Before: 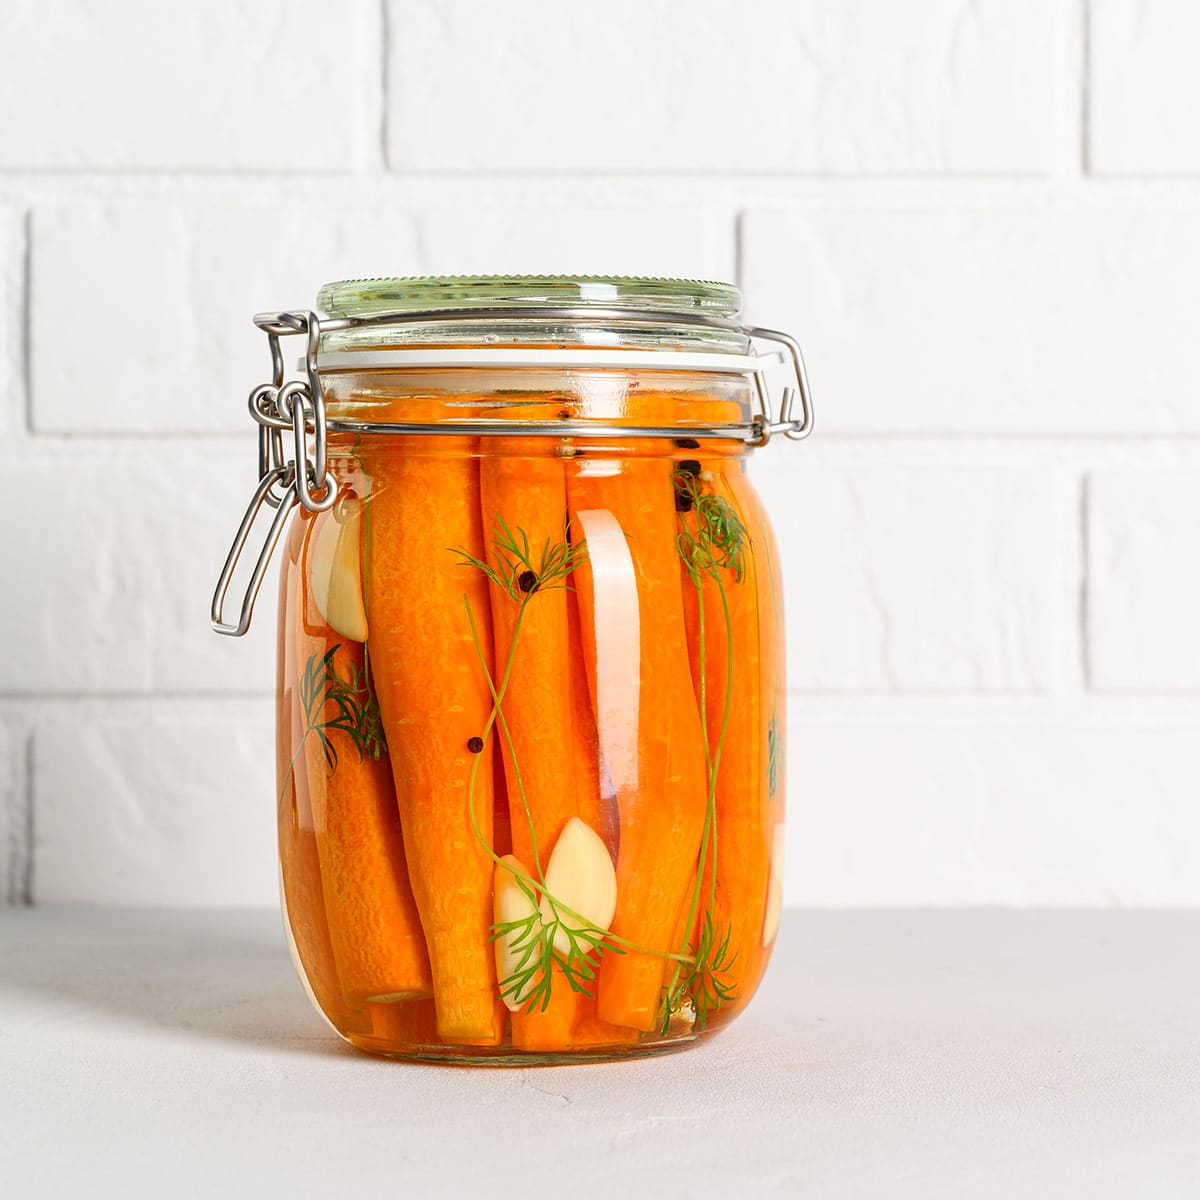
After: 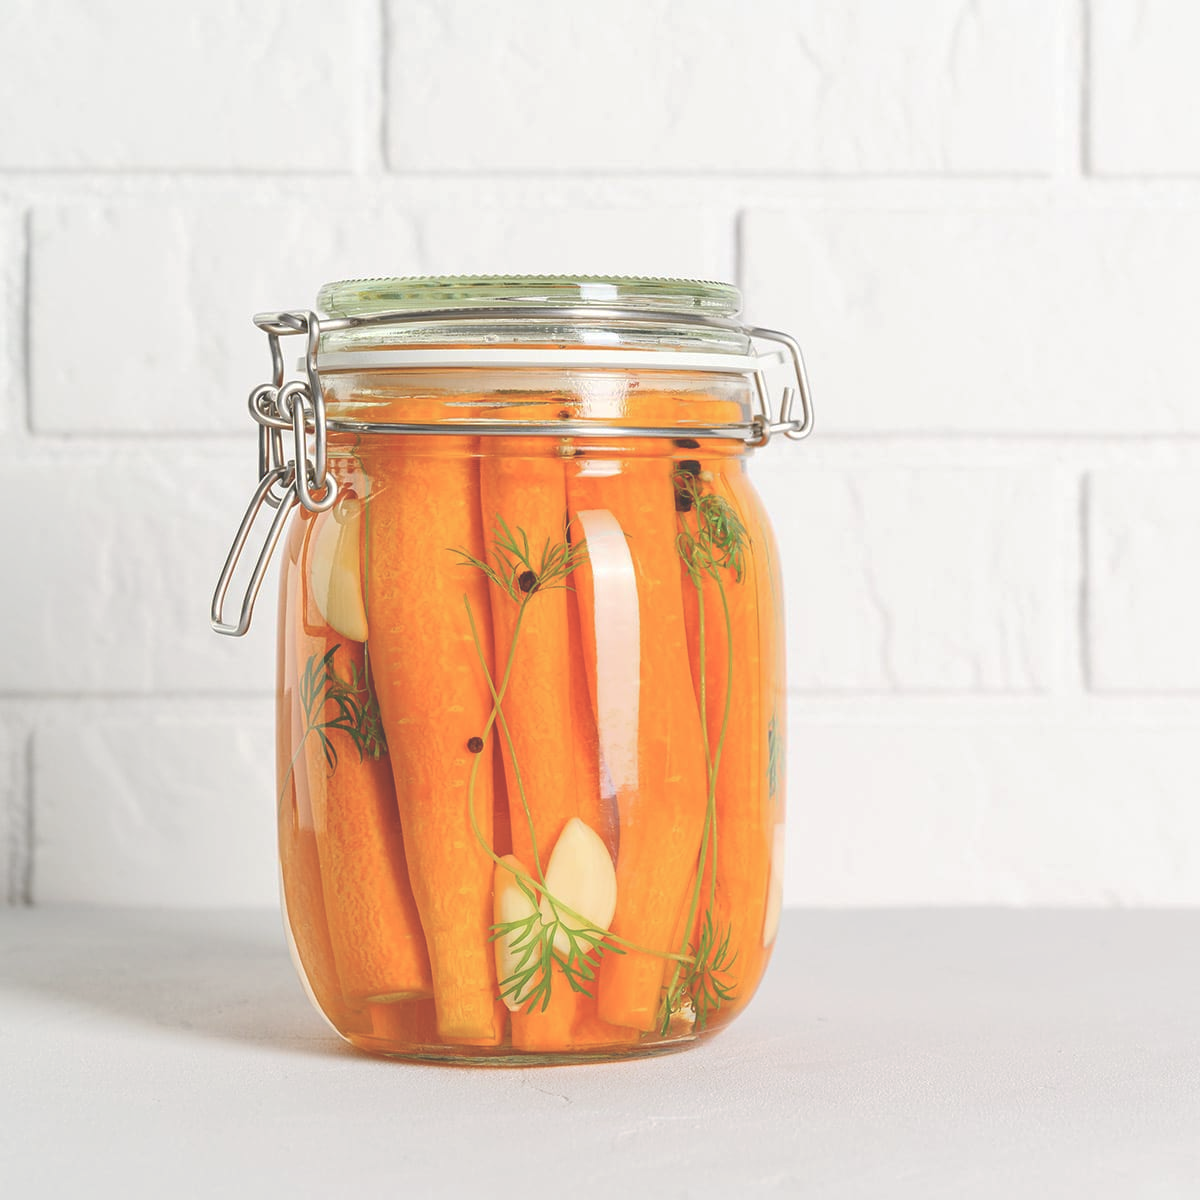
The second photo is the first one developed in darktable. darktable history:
levels: black 3.78%
tone curve: curves: ch0 [(0, 0) (0.003, 0.238) (0.011, 0.238) (0.025, 0.242) (0.044, 0.256) (0.069, 0.277) (0.1, 0.294) (0.136, 0.315) (0.177, 0.345) (0.224, 0.379) (0.277, 0.419) (0.335, 0.463) (0.399, 0.511) (0.468, 0.566) (0.543, 0.627) (0.623, 0.687) (0.709, 0.75) (0.801, 0.824) (0.898, 0.89) (1, 1)], preserve colors none
